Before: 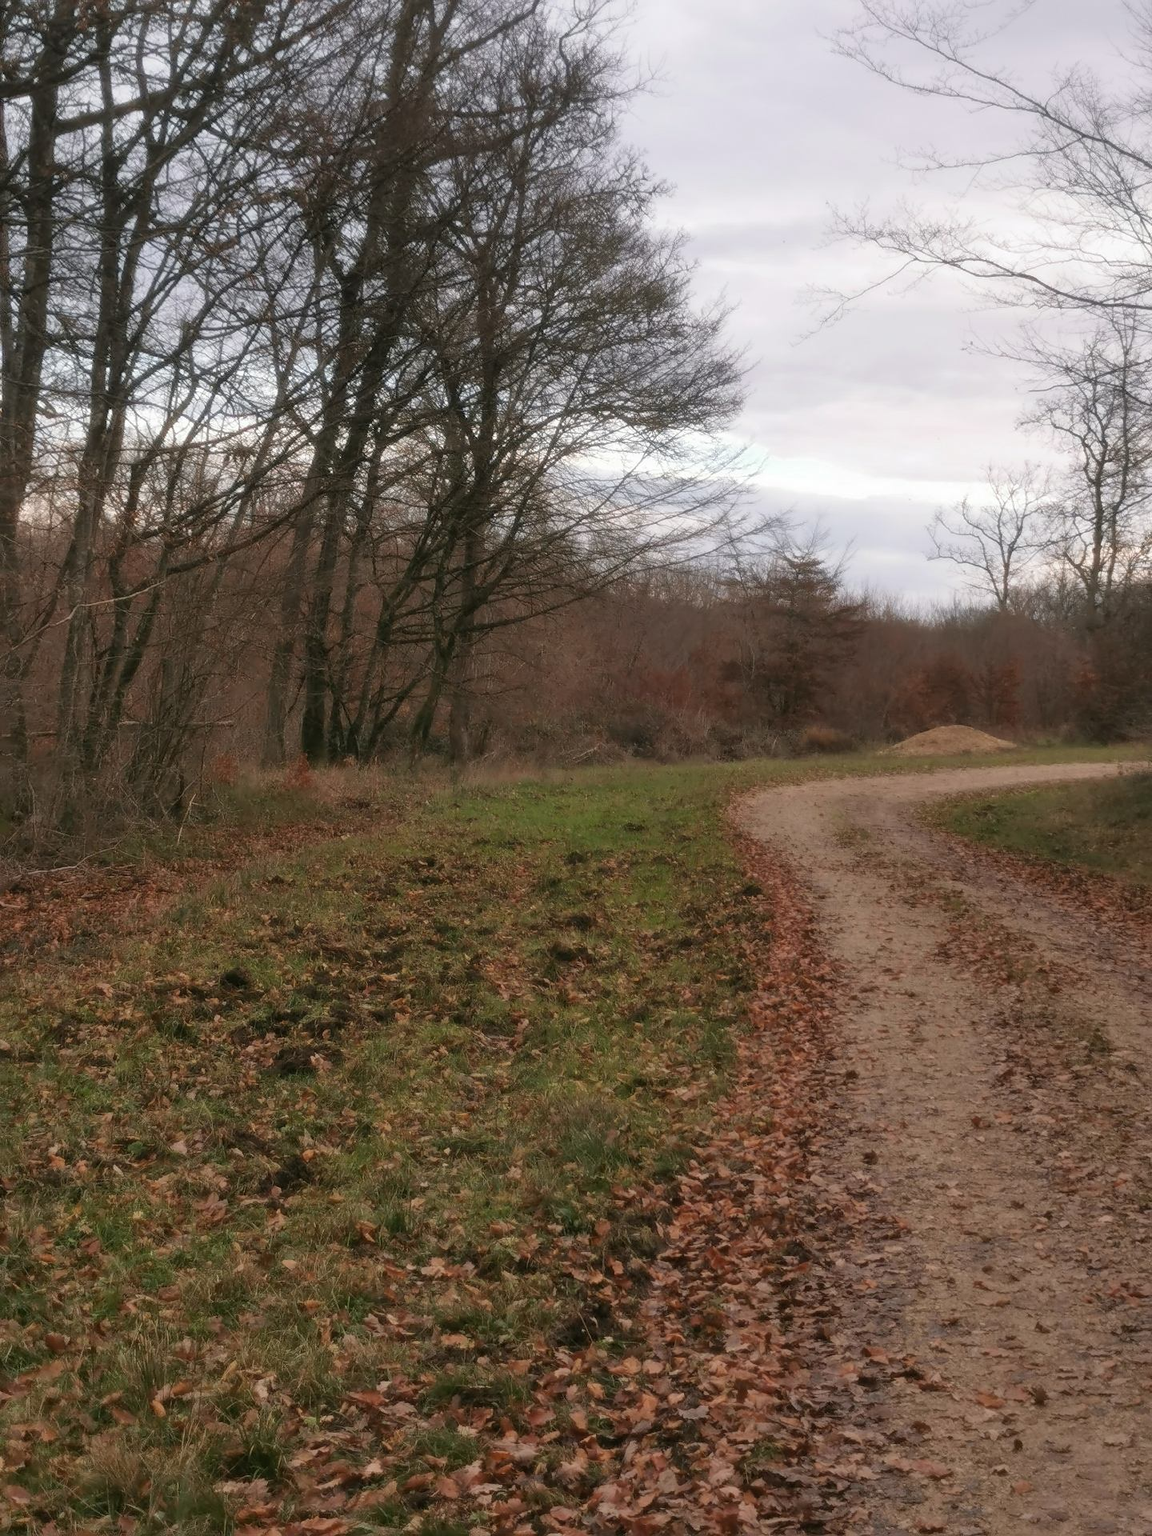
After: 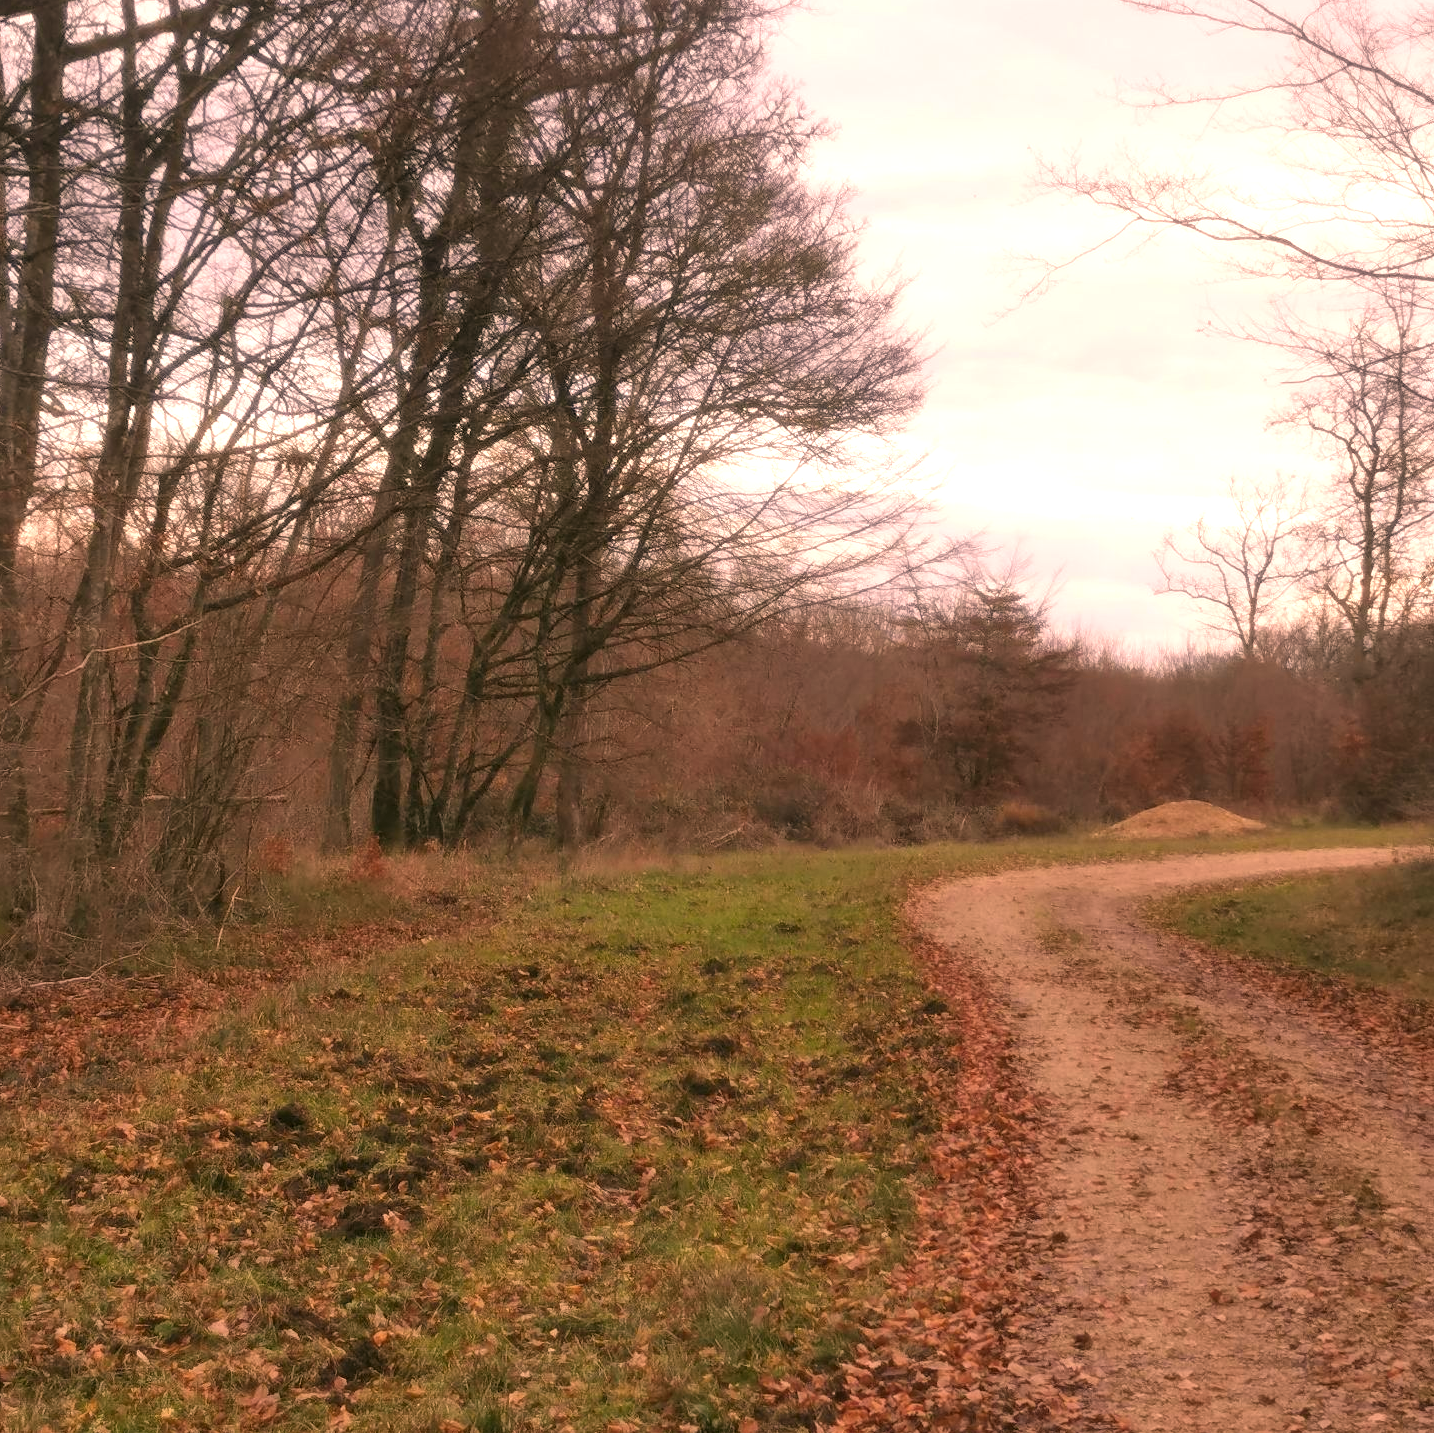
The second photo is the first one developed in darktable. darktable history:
exposure: exposure 0.64 EV, compensate highlight preservation false
crop: left 0.382%, top 5.562%, bottom 19.781%
color correction: highlights a* 20.83, highlights b* 19.24
